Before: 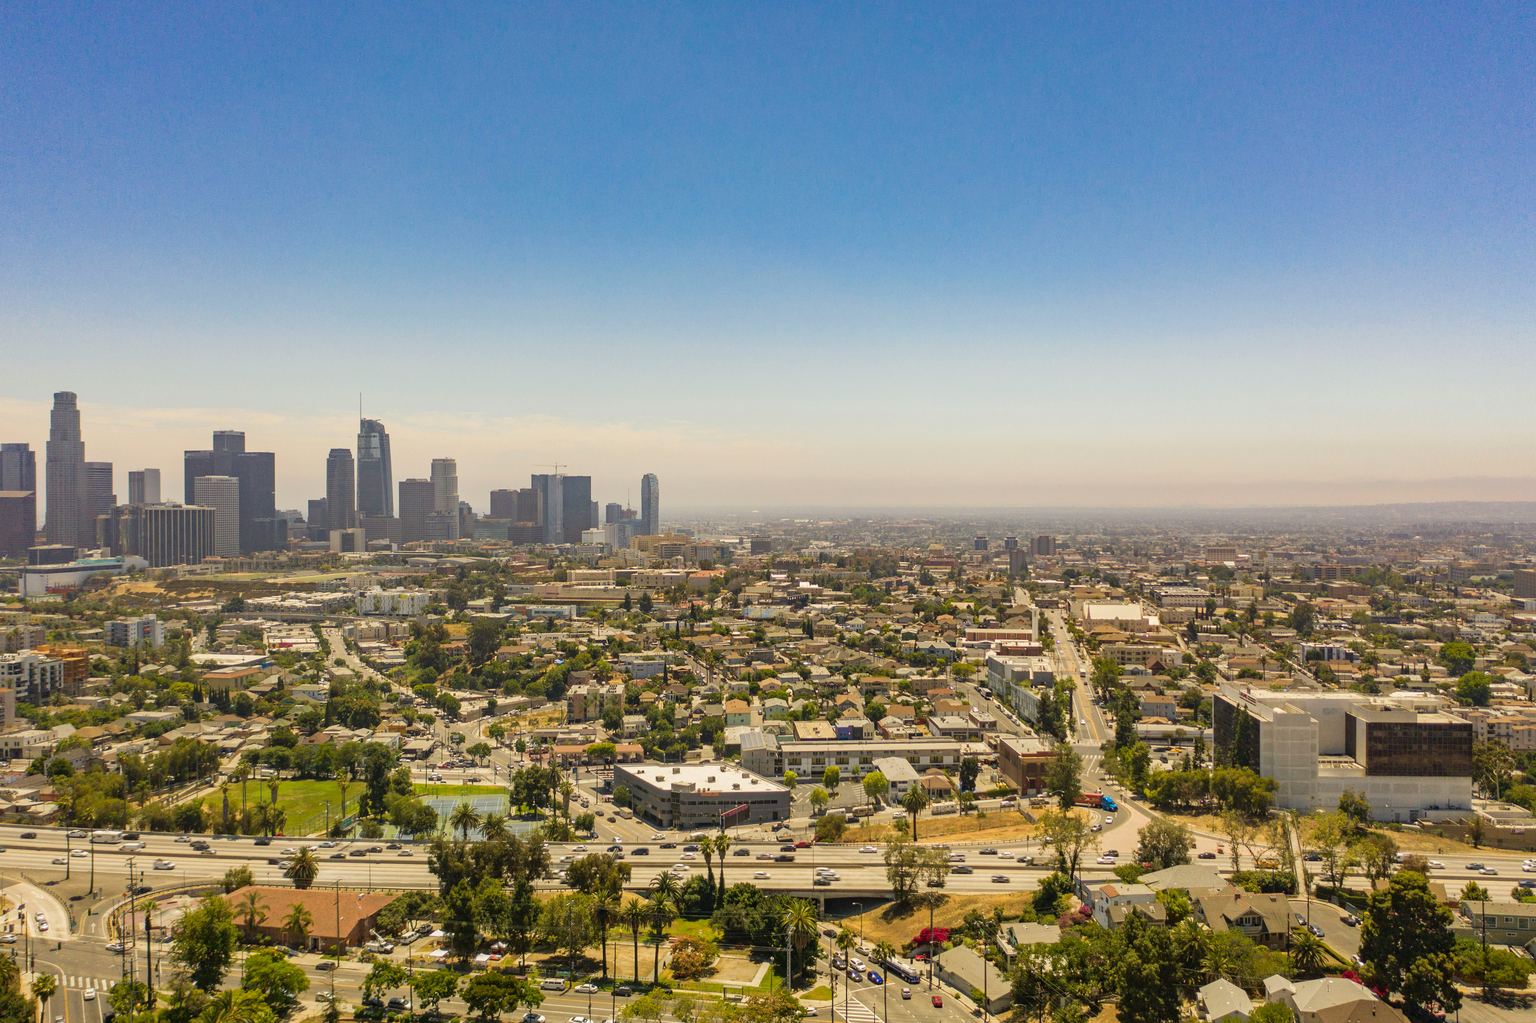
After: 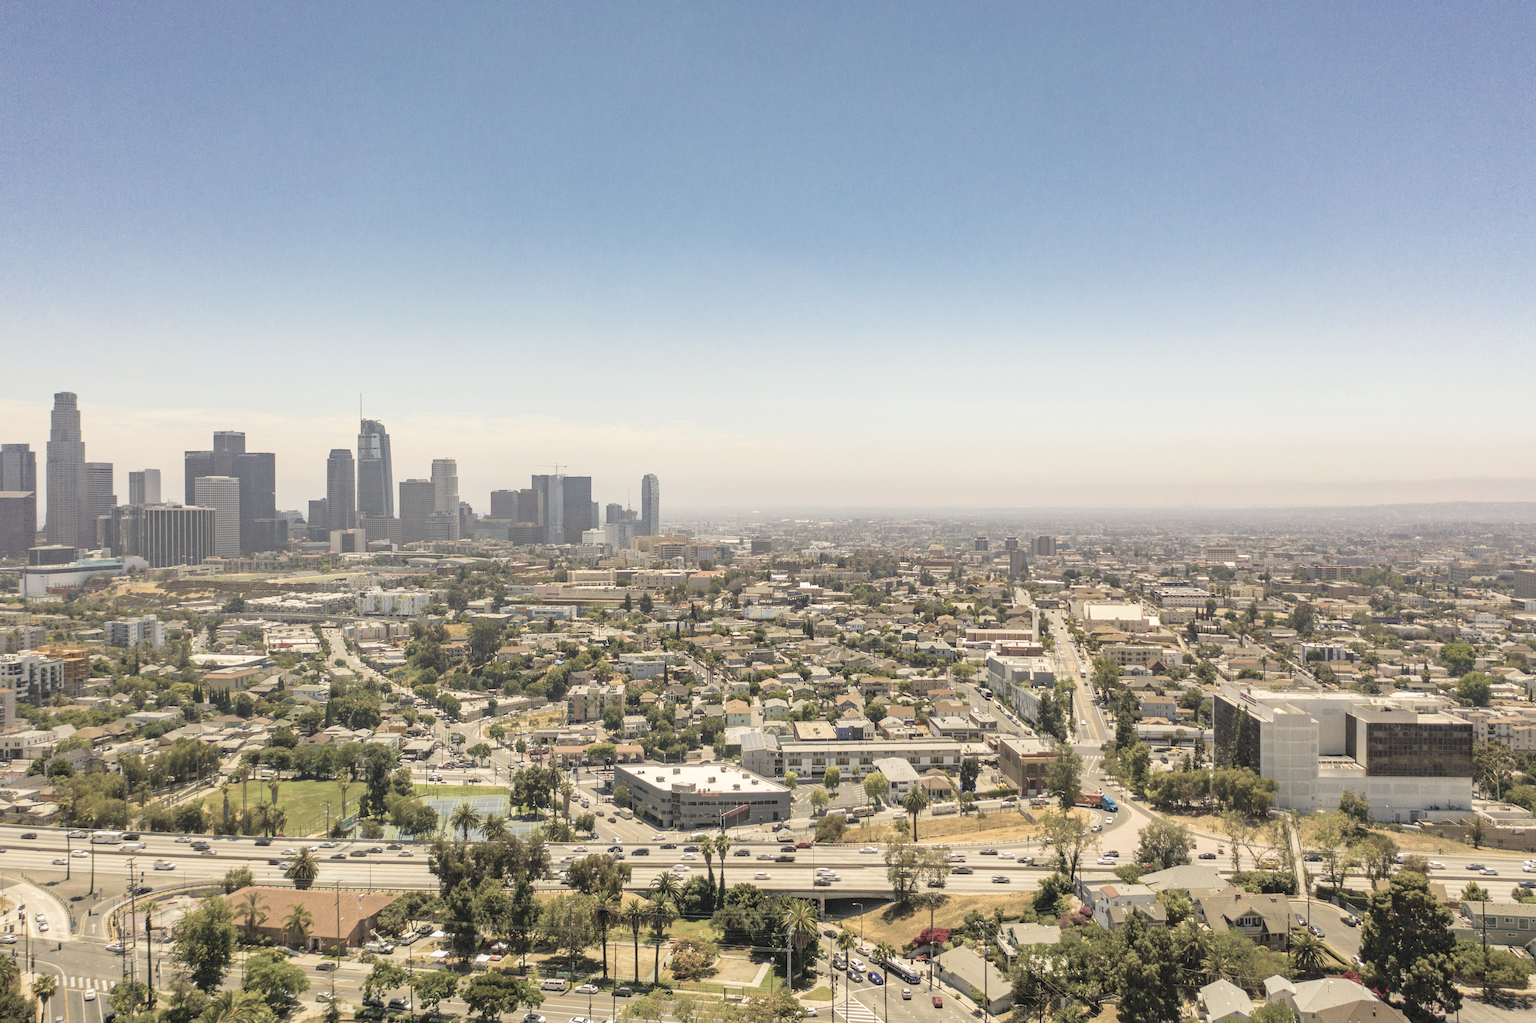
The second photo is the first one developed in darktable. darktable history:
contrast brightness saturation: brightness 0.184, saturation -0.513
color balance rgb: highlights gain › luminance 14.76%, linear chroma grading › shadows -2.746%, linear chroma grading › highlights -3.867%, perceptual saturation grading › global saturation 19.401%
